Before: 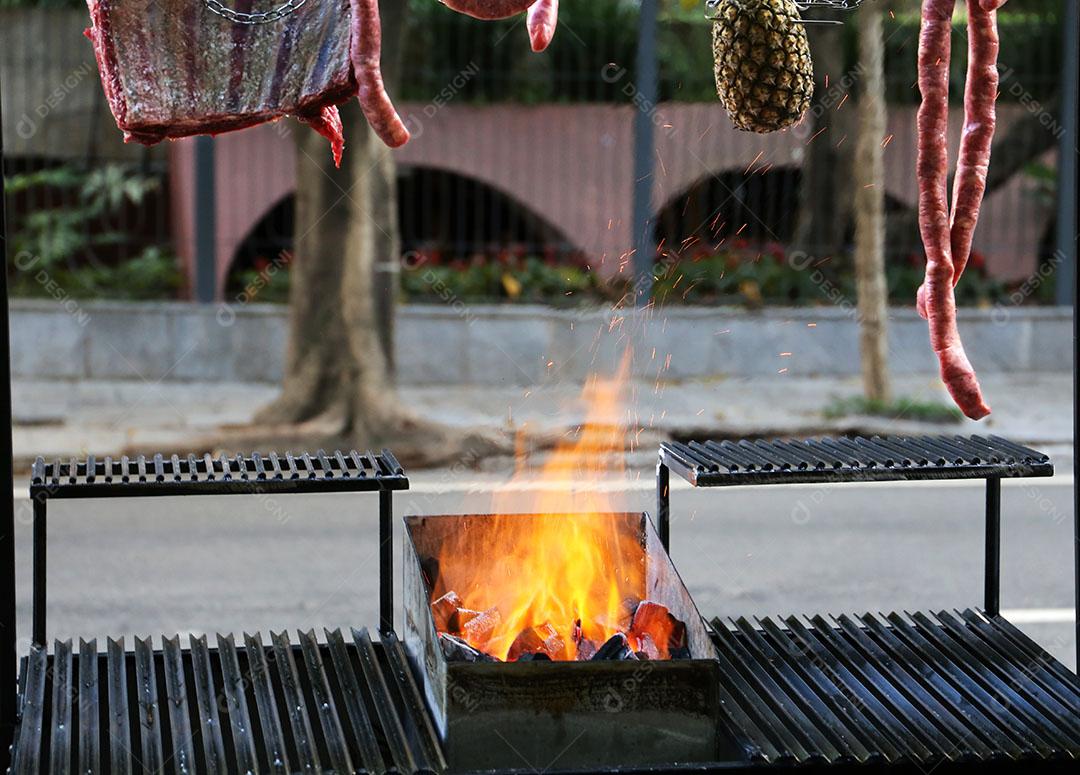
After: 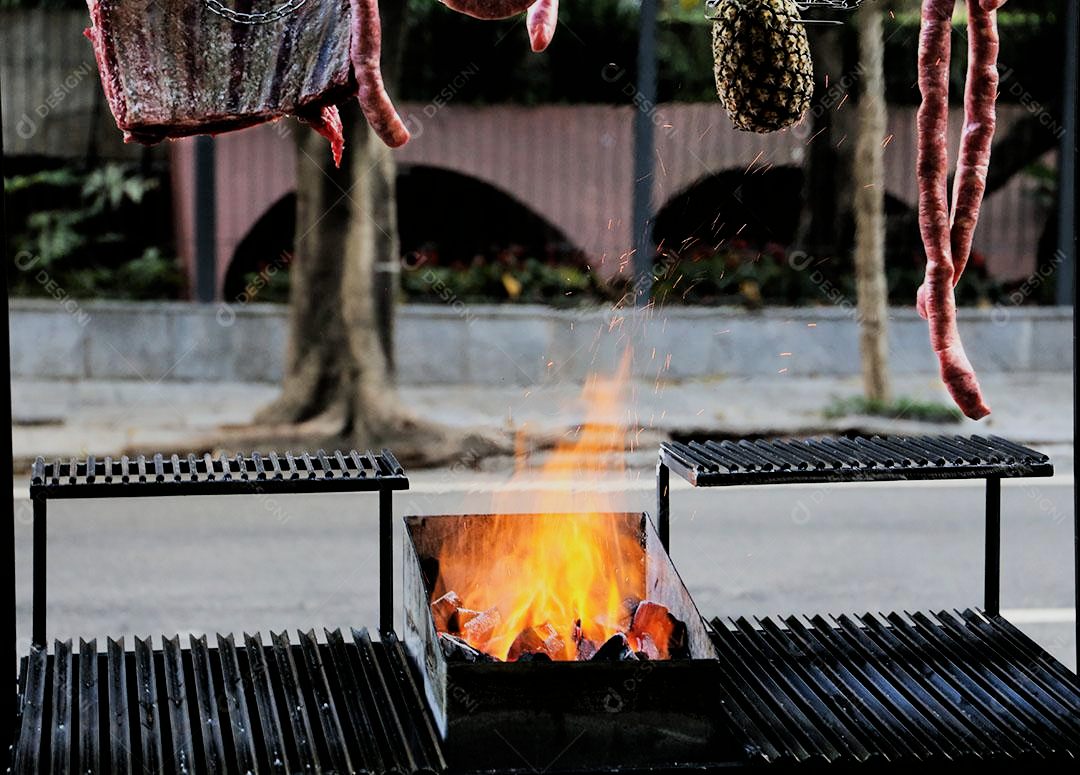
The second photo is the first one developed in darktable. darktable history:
filmic rgb: black relative exposure -5.05 EV, white relative exposure 3.98 EV, threshold 2.95 EV, hardness 2.88, contrast 1.3, highlights saturation mix -28.75%, enable highlight reconstruction true
